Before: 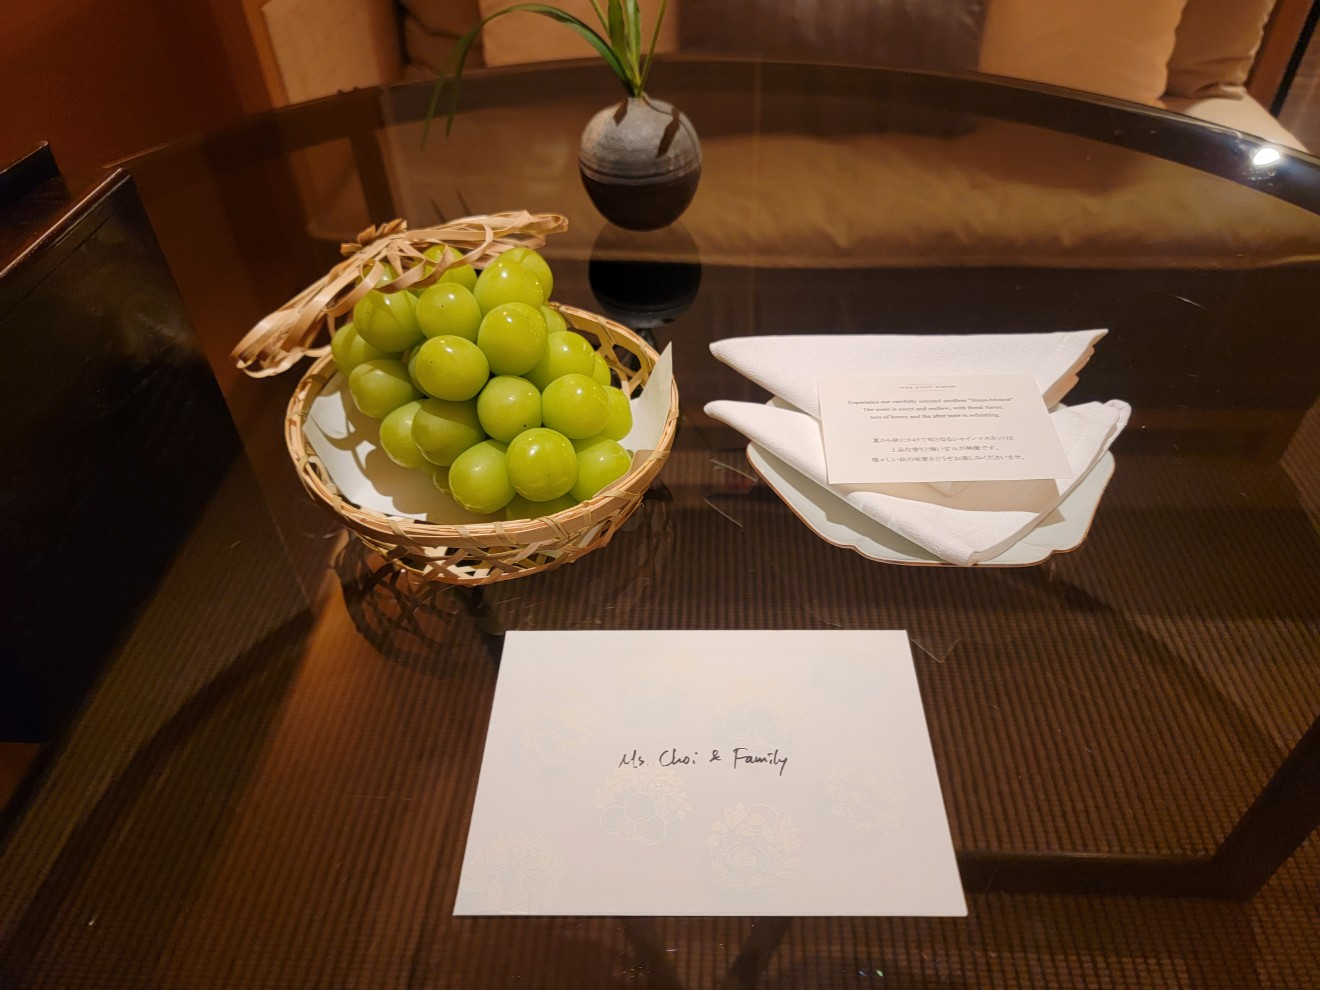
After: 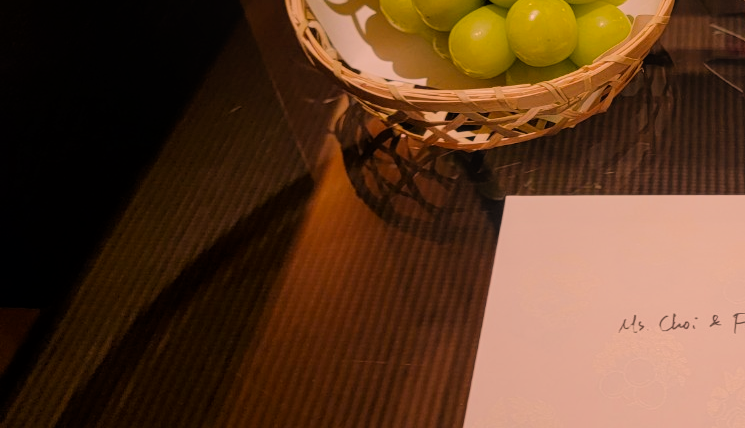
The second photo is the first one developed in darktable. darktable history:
local contrast: detail 110%
color correction: highlights a* 21.38, highlights b* 19.6
crop: top 44.004%, right 43.559%, bottom 12.702%
filmic rgb: black relative exposure -7.65 EV, white relative exposure 4.56 EV, hardness 3.61, iterations of high-quality reconstruction 0
